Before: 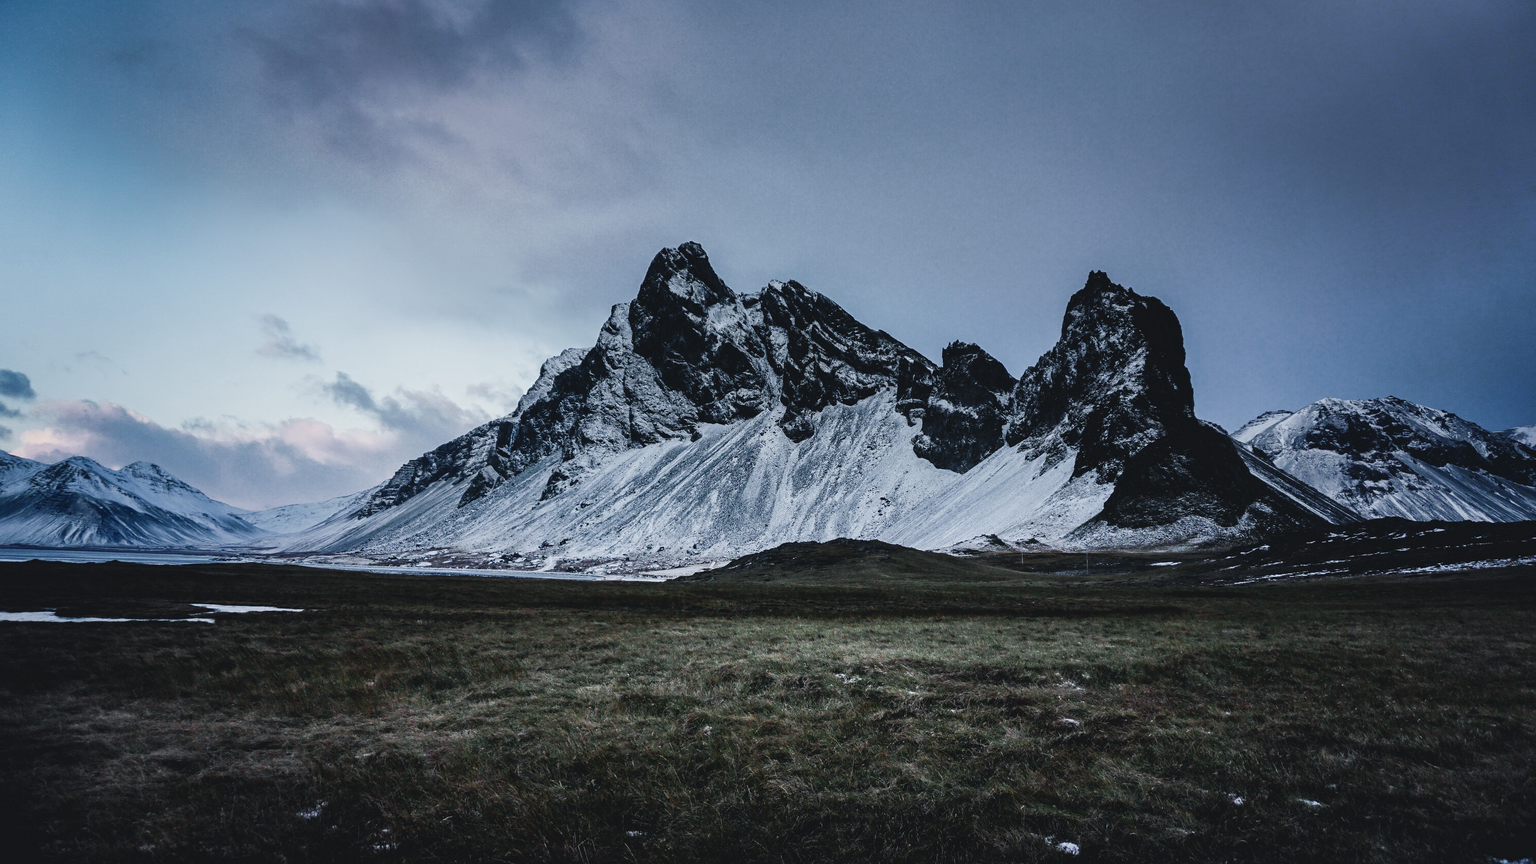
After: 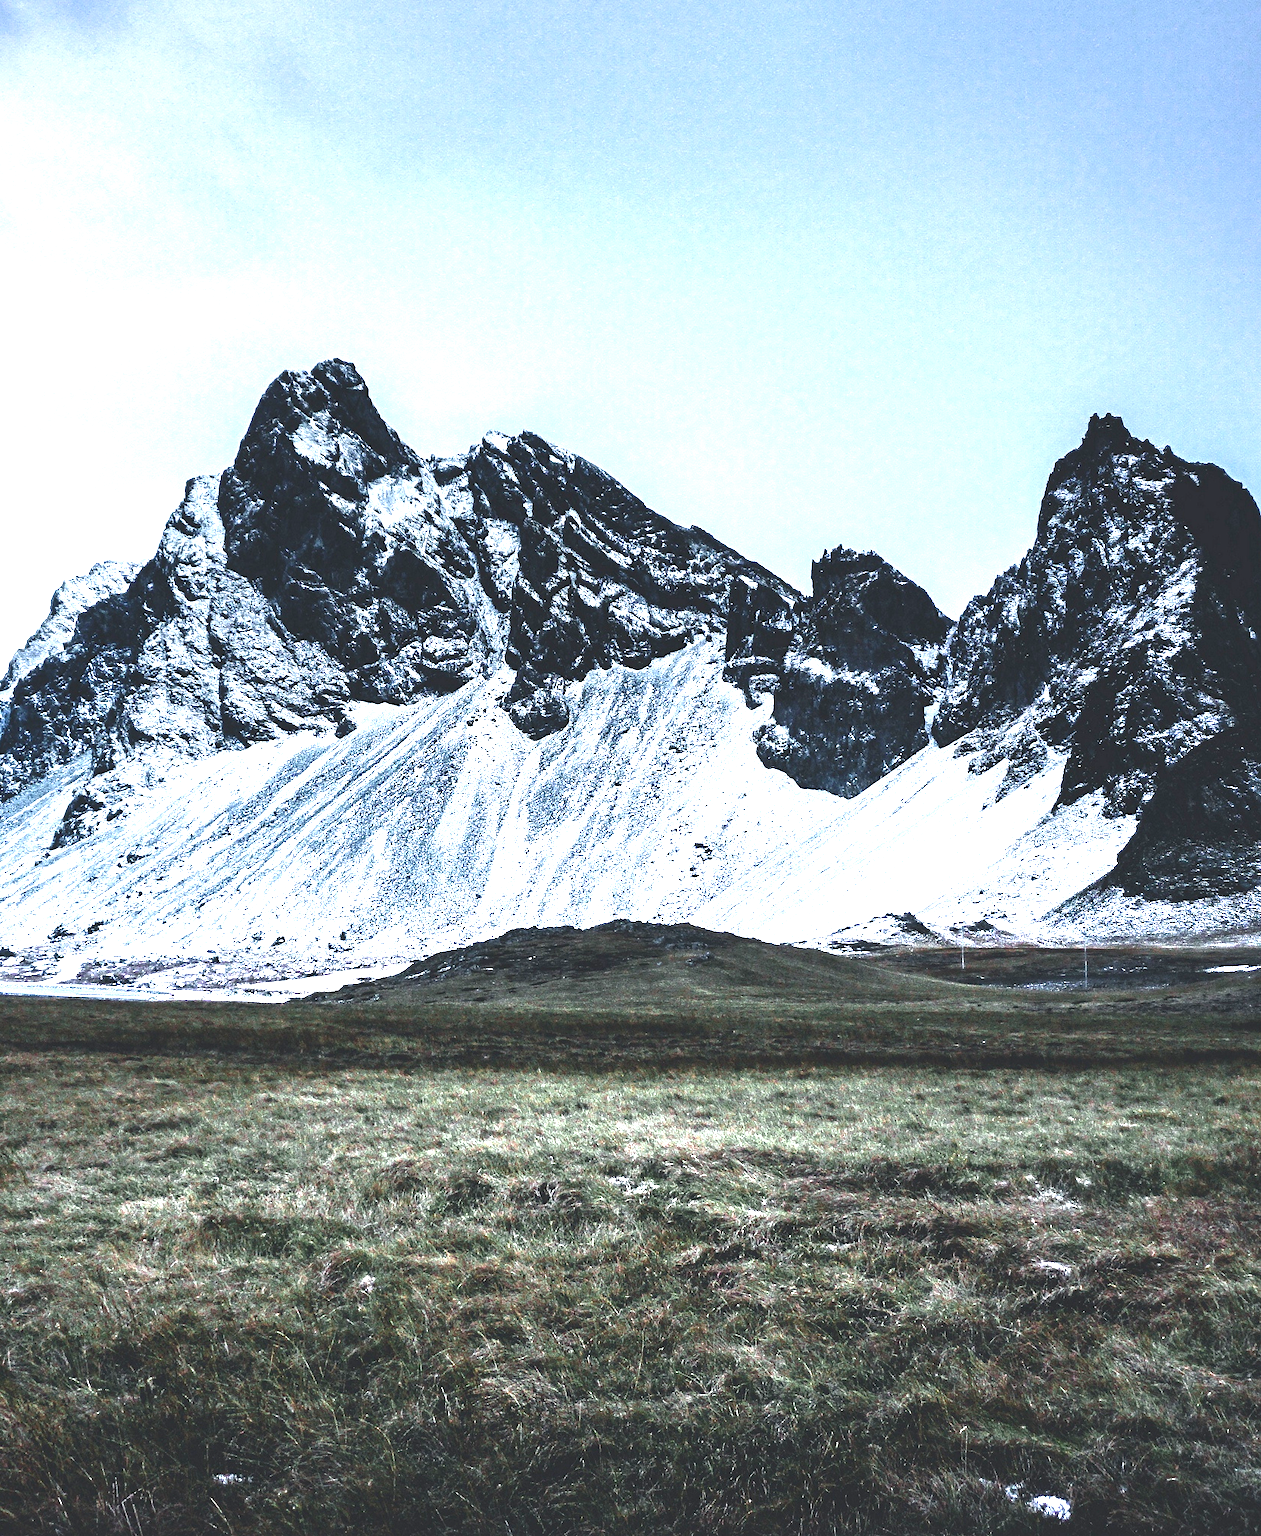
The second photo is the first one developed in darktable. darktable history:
exposure: black level correction 0, exposure 1.9 EV, compensate highlight preservation false
crop: left 33.452%, top 6.025%, right 23.155%
